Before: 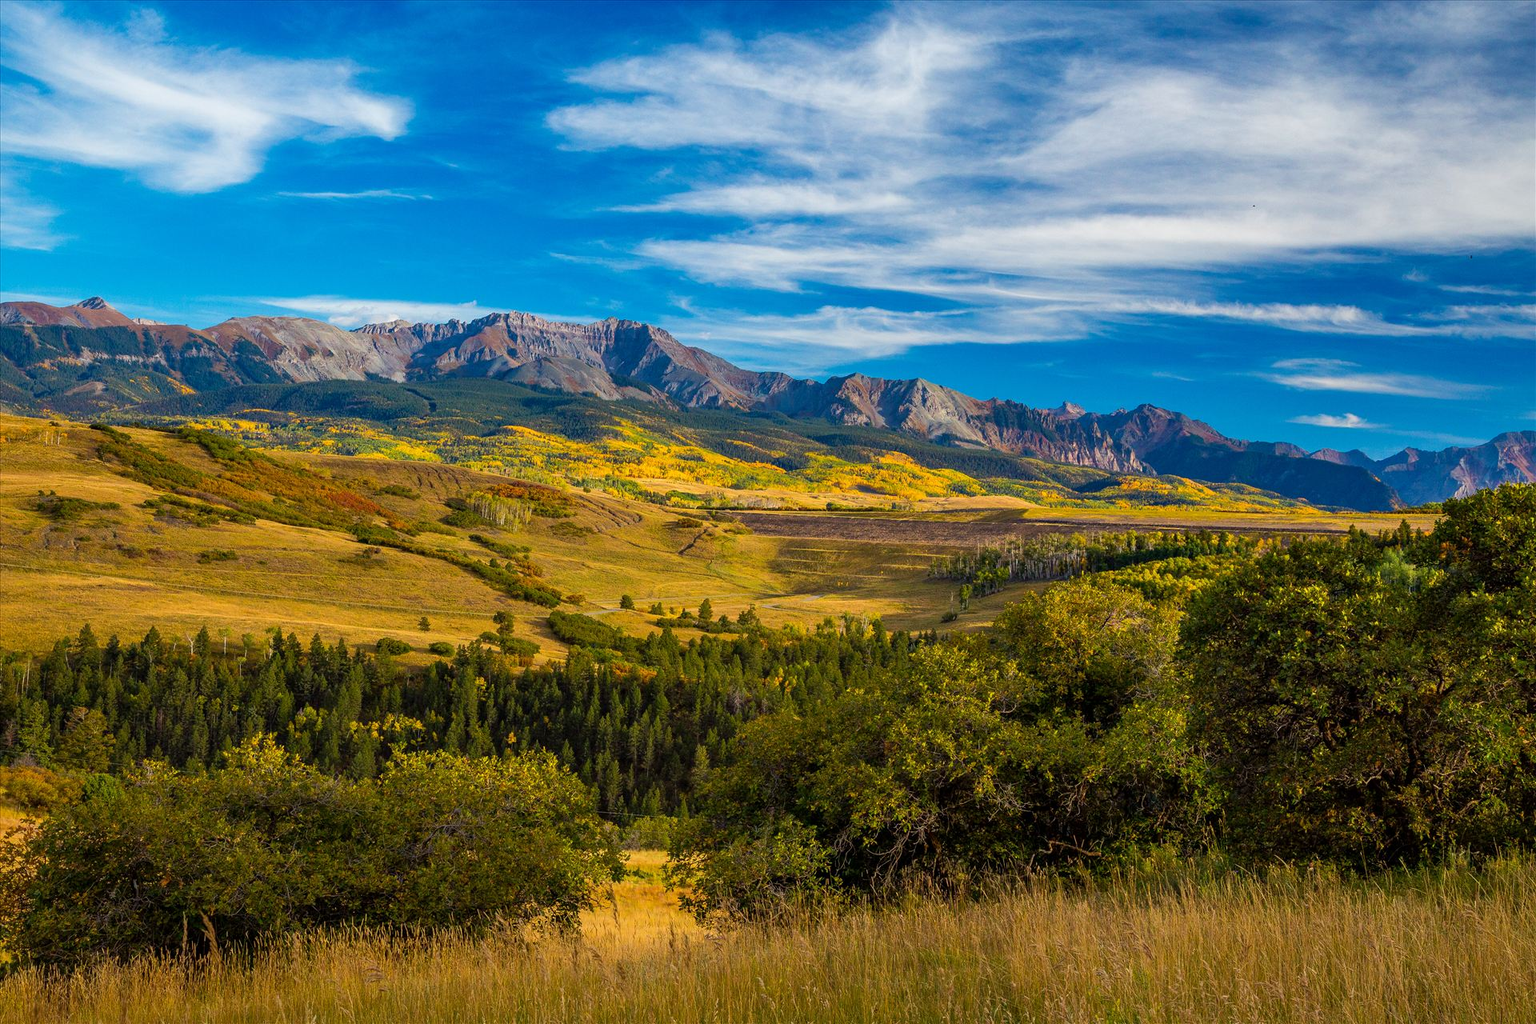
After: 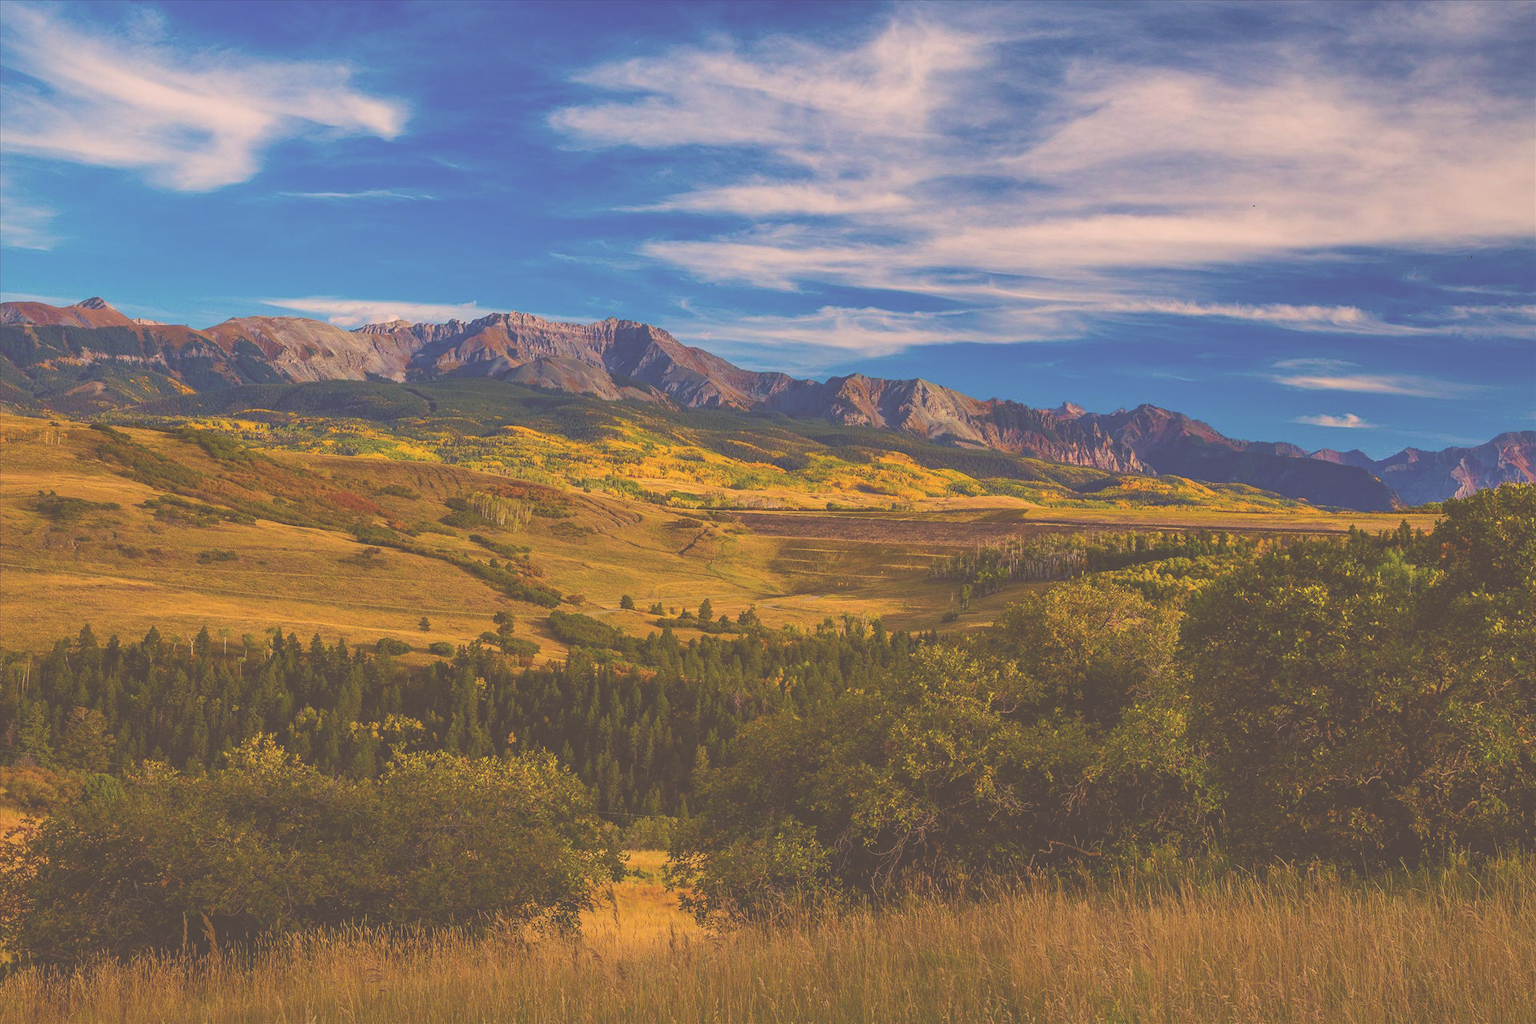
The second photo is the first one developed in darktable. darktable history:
color correction: highlights a* 11.48, highlights b* 12.07
velvia: on, module defaults
exposure: black level correction -0.087, compensate exposure bias true, compensate highlight preservation false
